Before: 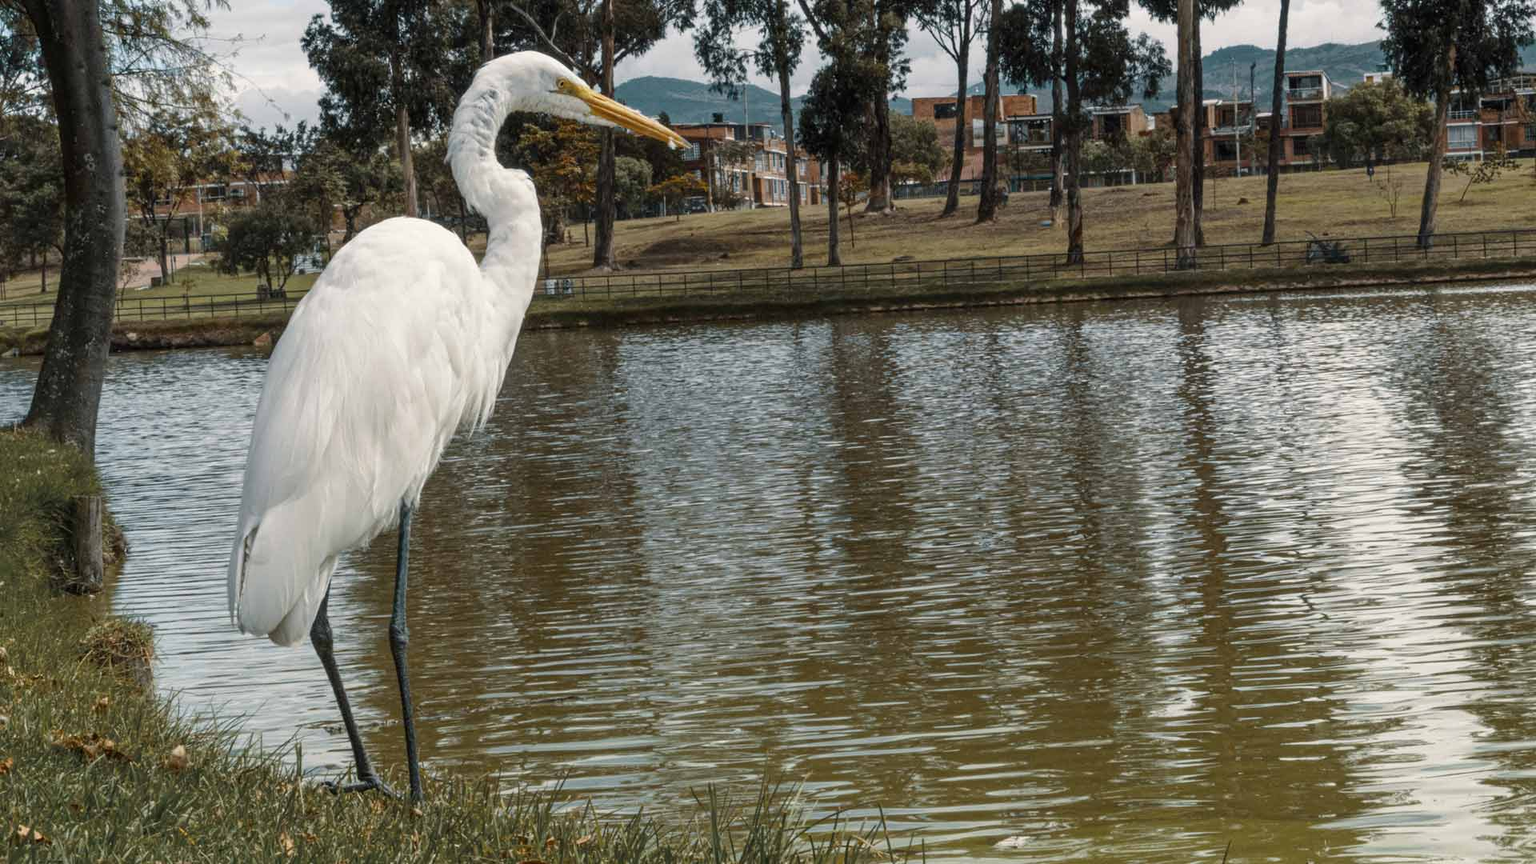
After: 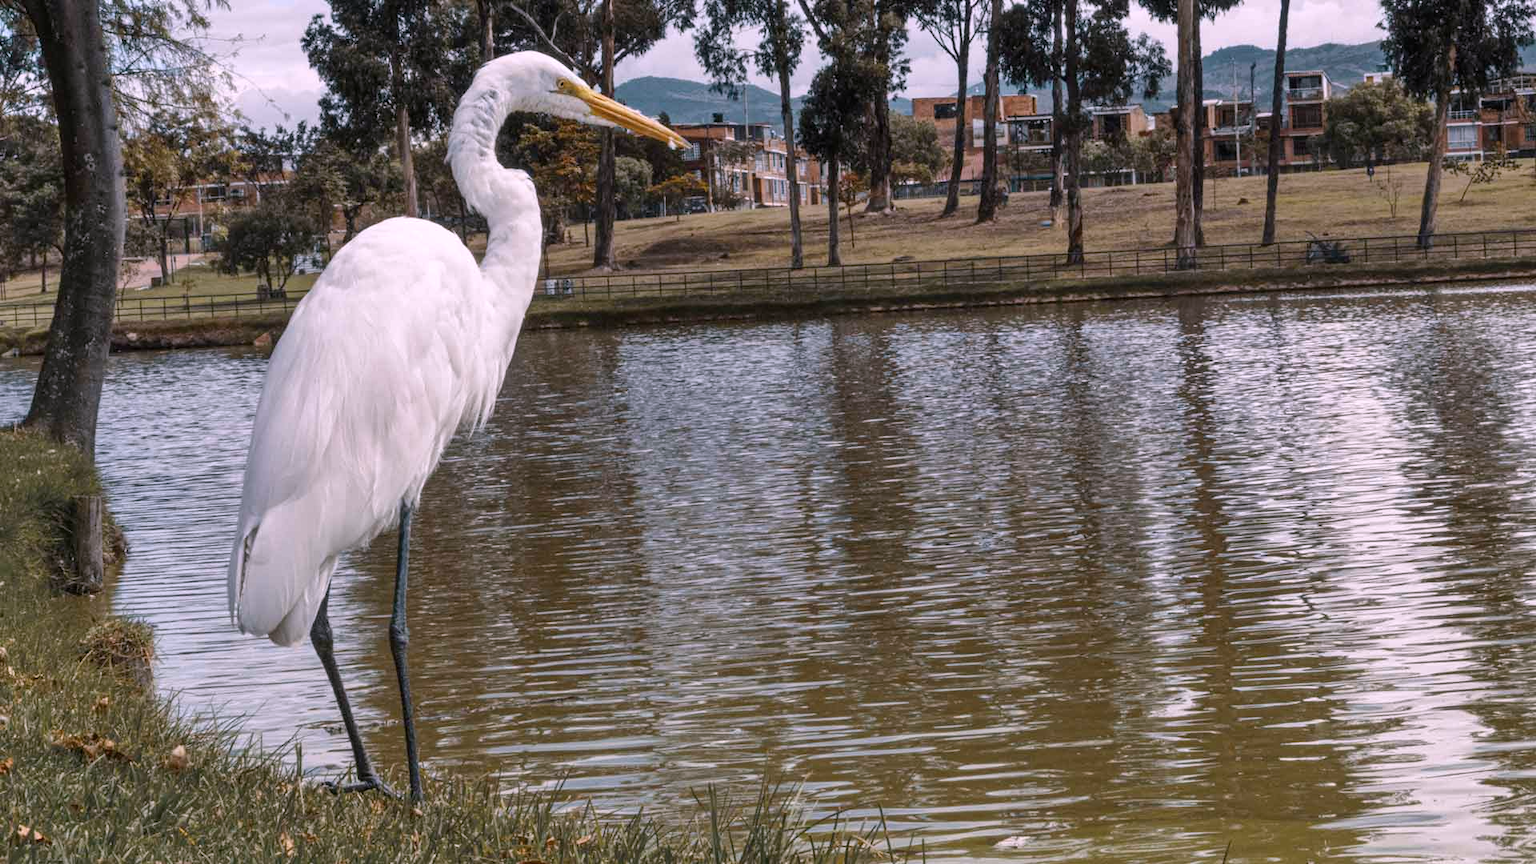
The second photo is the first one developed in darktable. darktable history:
white balance: red 1.066, blue 1.119
shadows and highlights: soften with gaussian
